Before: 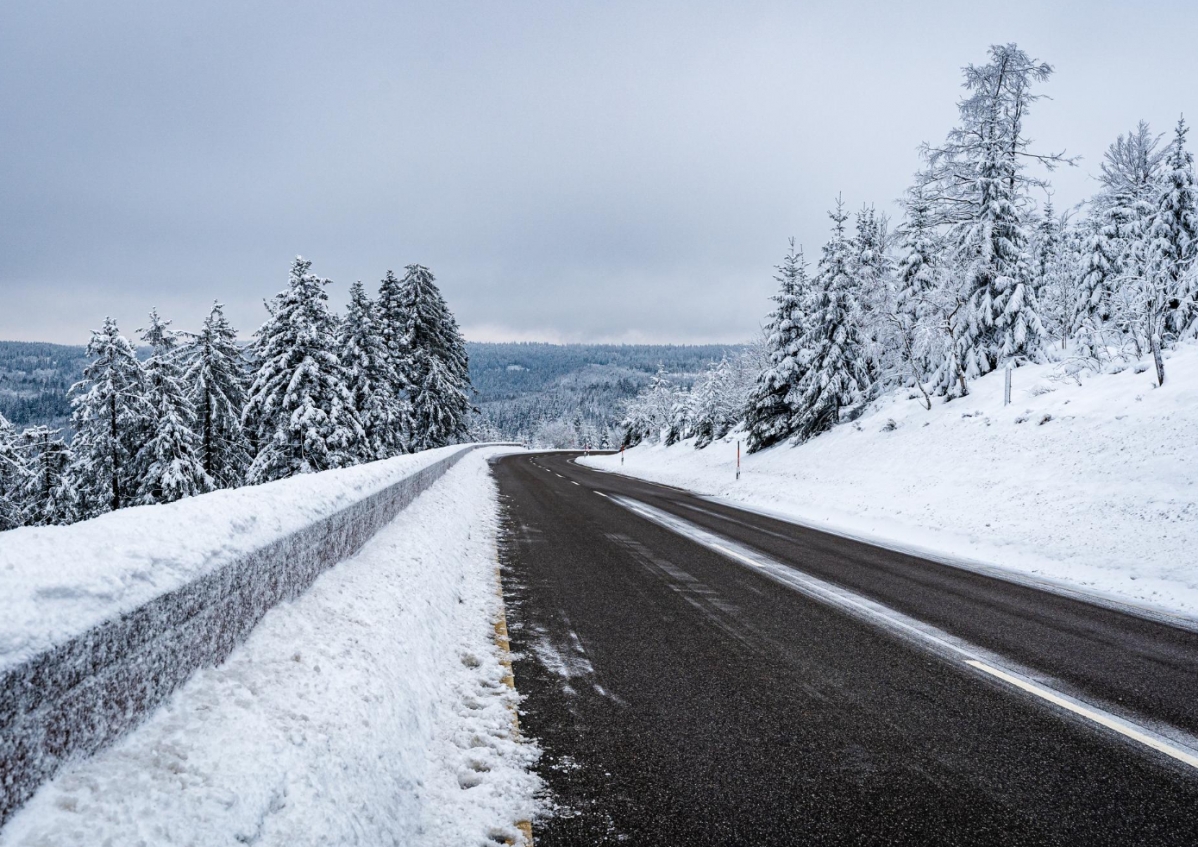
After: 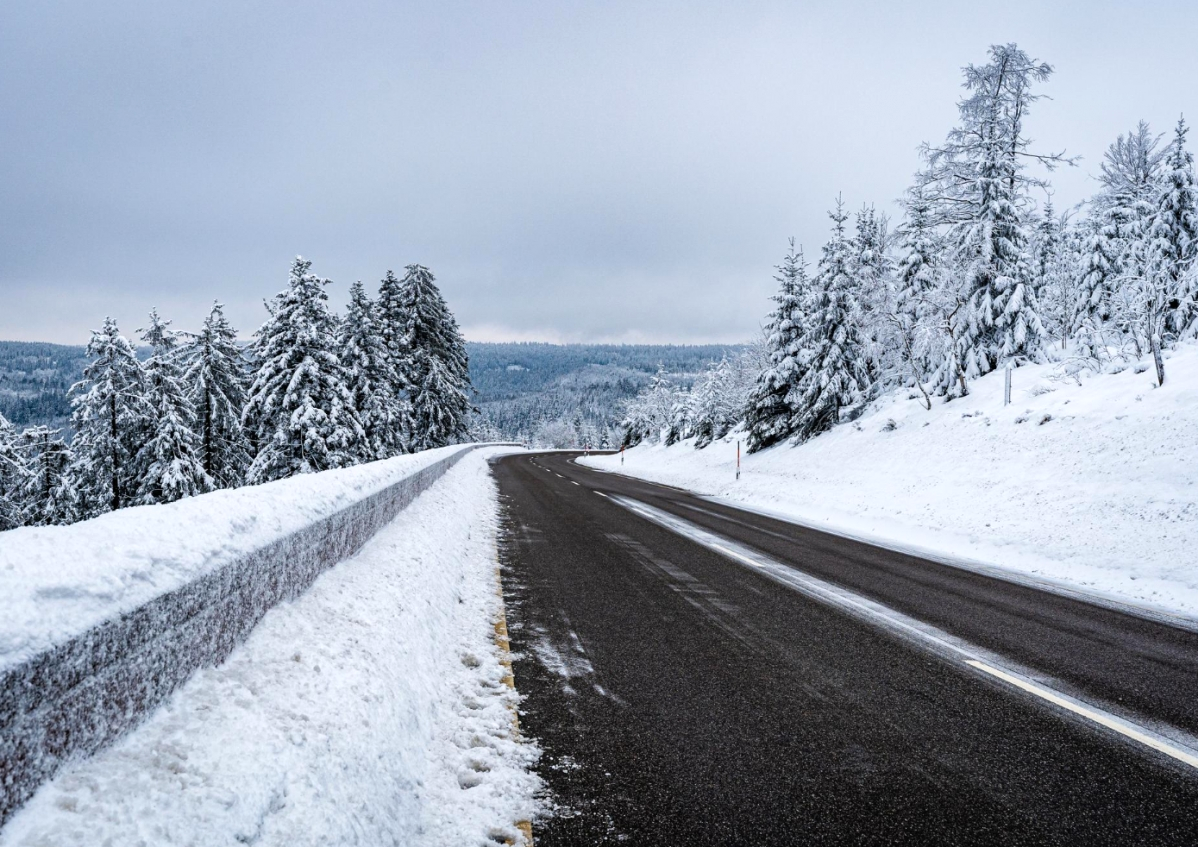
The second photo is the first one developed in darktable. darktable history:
shadows and highlights: radius 121.01, shadows 22.02, white point adjustment -9.55, highlights -12.68, soften with gaussian
tone equalizer: -8 EV -0.41 EV, -7 EV -0.411 EV, -6 EV -0.353 EV, -5 EV -0.25 EV, -3 EV 0.23 EV, -2 EV 0.319 EV, -1 EV 0.368 EV, +0 EV 0.435 EV
